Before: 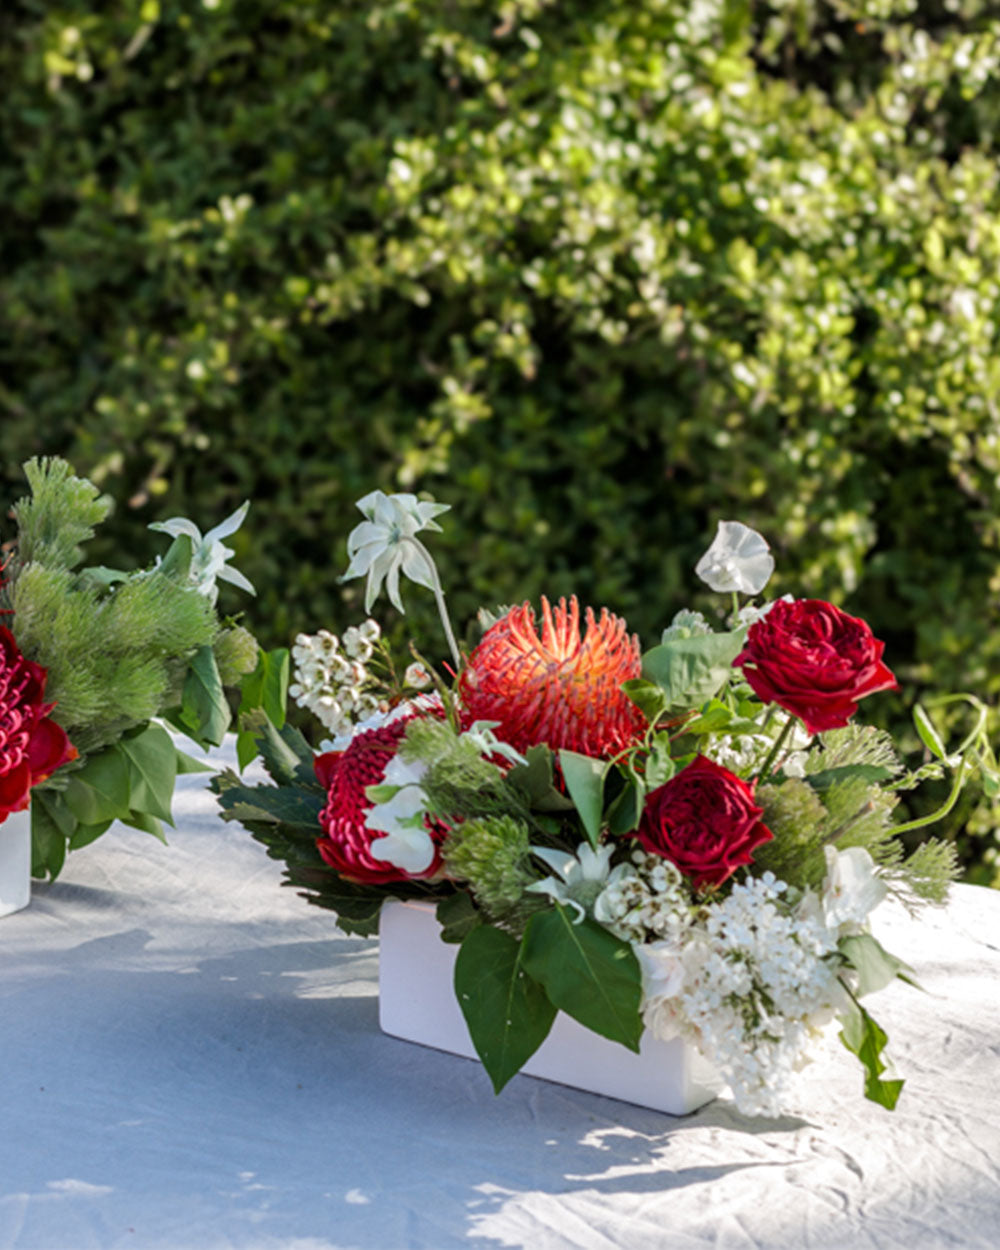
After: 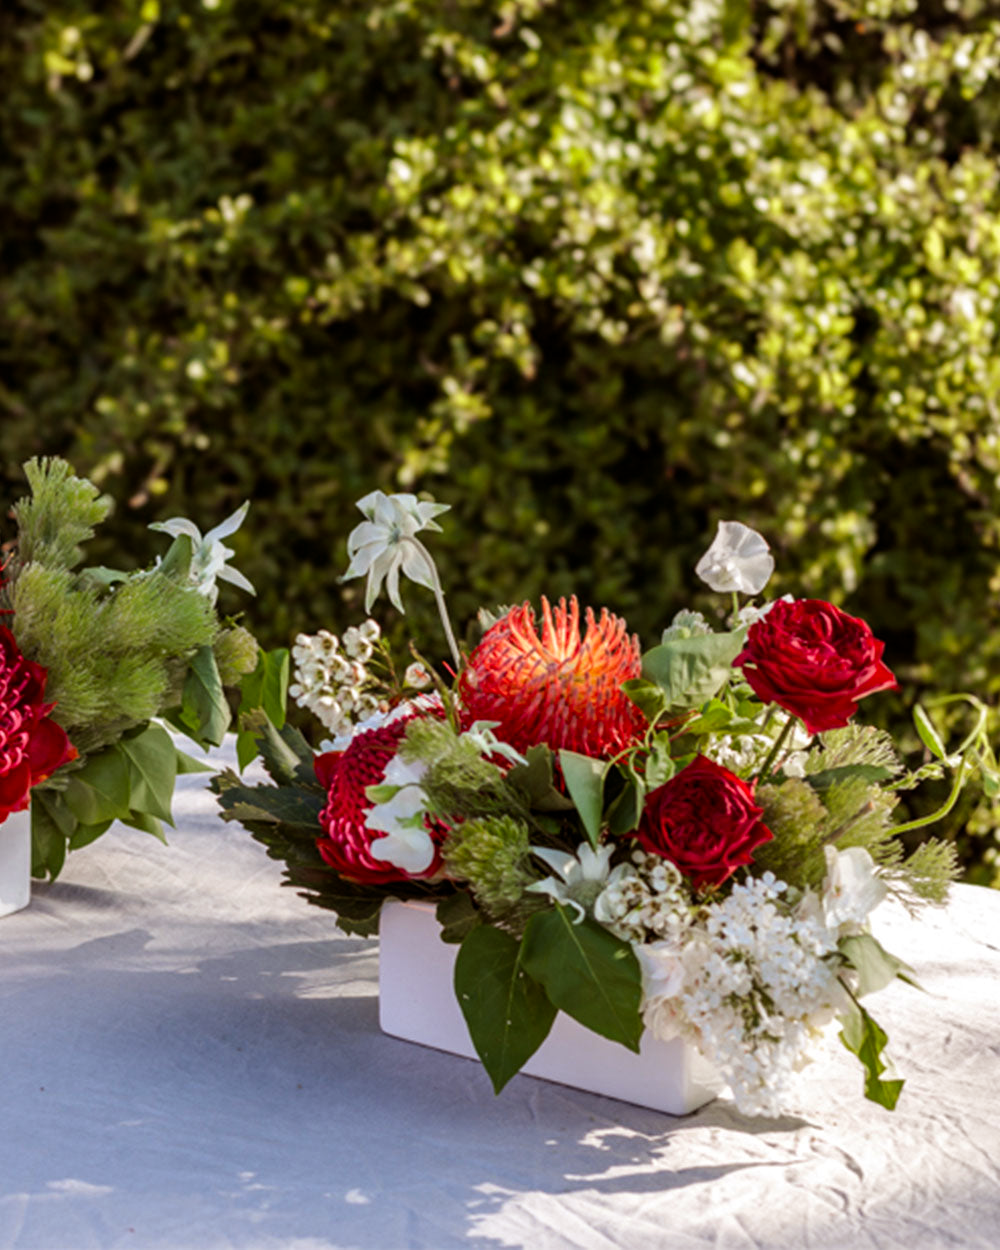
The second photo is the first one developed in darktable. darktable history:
contrast brightness saturation: contrast 0.07
rgb levels: mode RGB, independent channels, levels [[0, 0.5, 1], [0, 0.521, 1], [0, 0.536, 1]]
